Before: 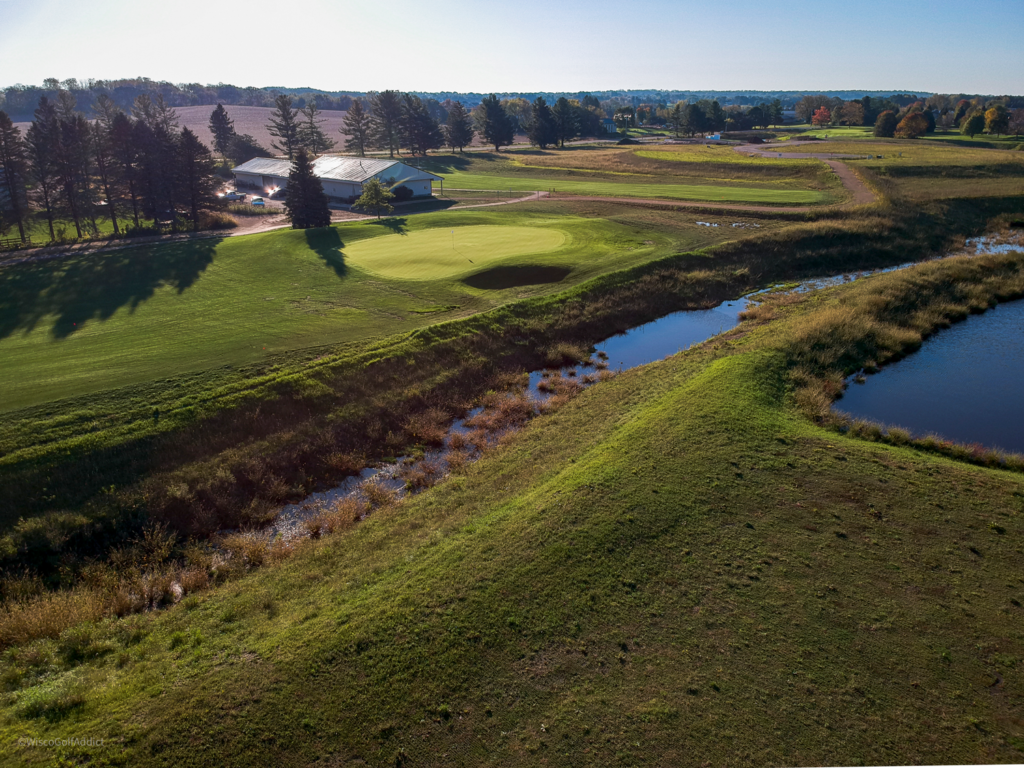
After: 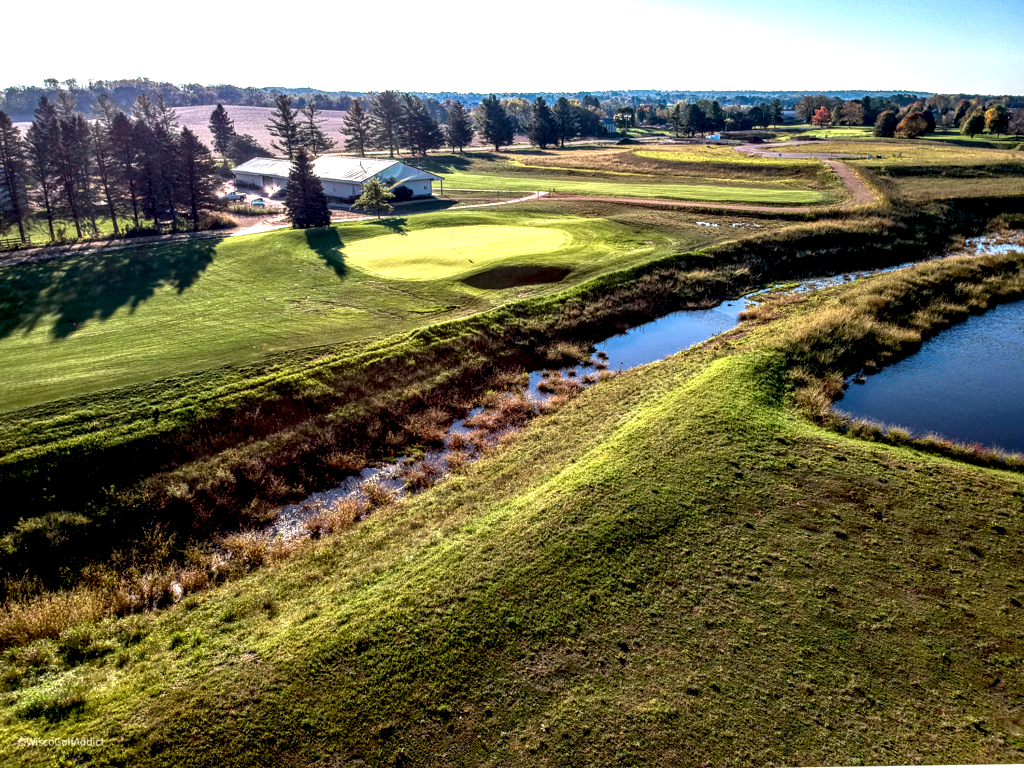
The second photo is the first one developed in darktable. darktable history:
exposure: black level correction 0.008, exposure 0.979 EV, compensate highlight preservation false
local contrast: highlights 19%, detail 186%
